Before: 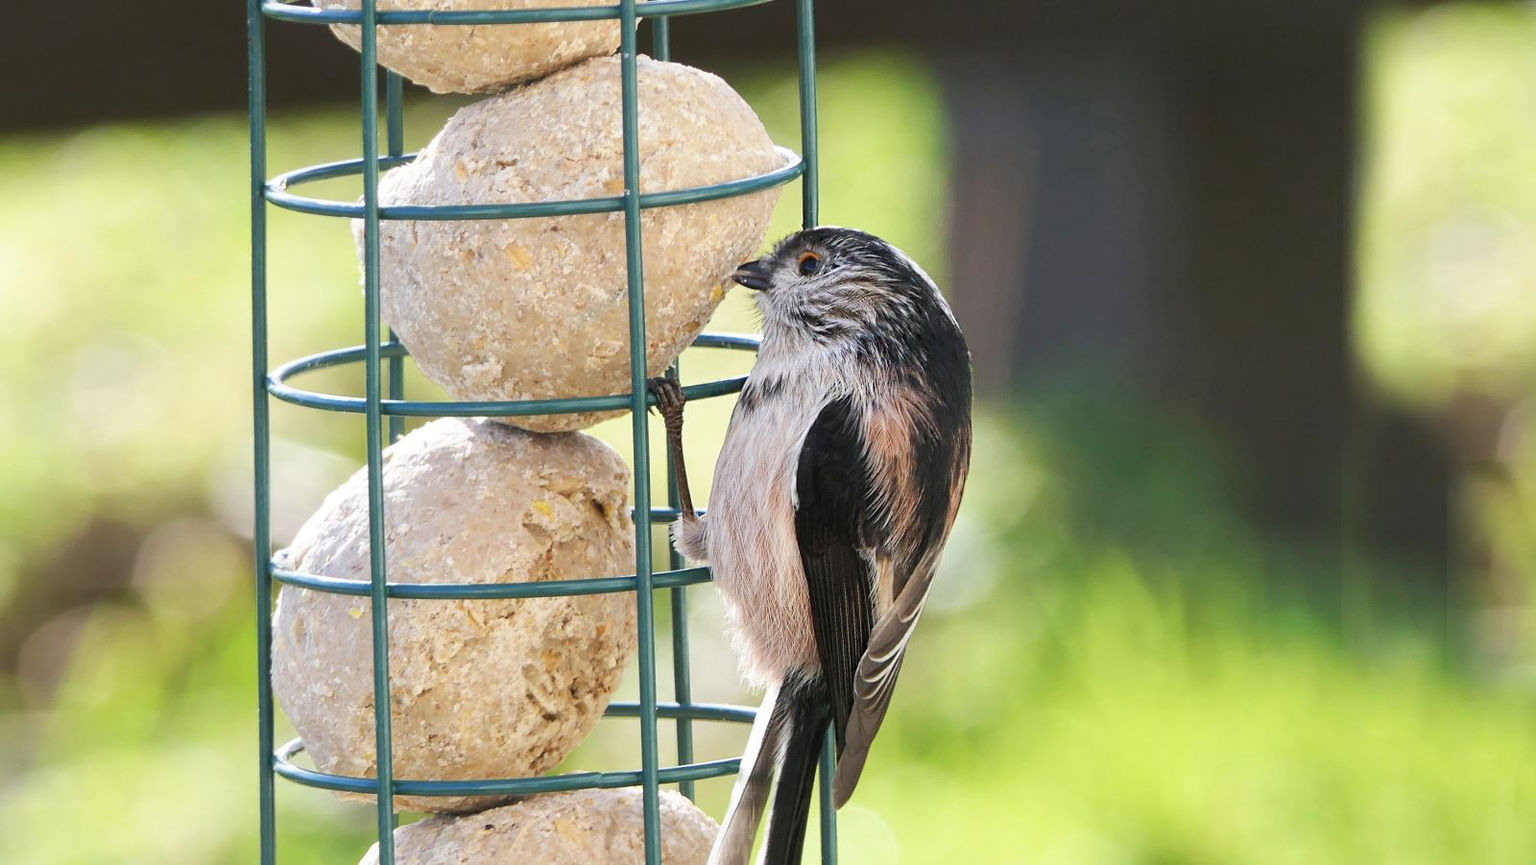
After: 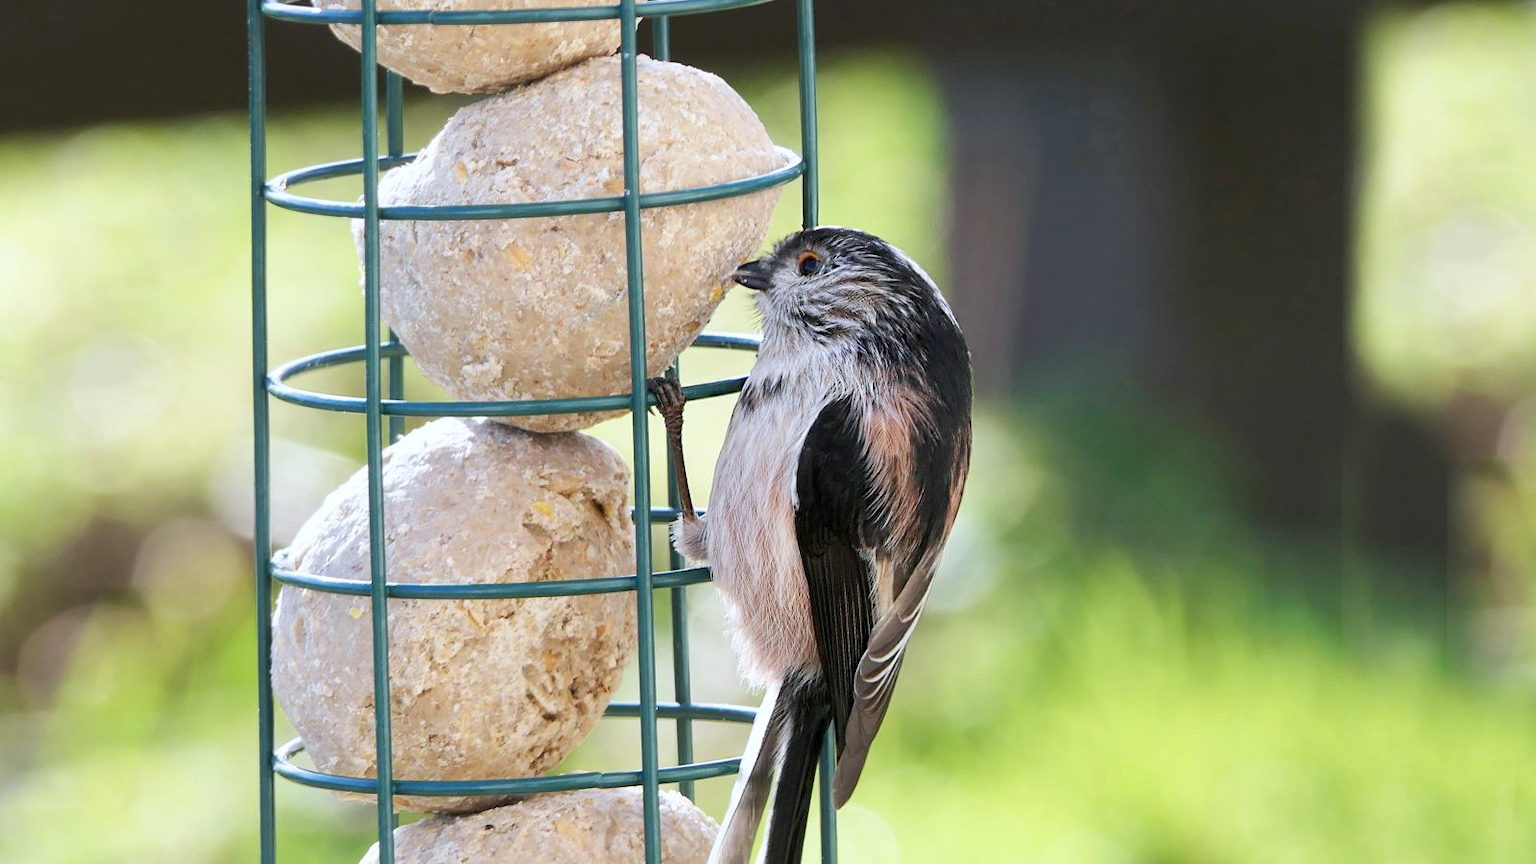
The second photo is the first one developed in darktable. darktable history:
color correction: highlights a* -0.716, highlights b* -8.16
exposure: black level correction 0.005, exposure 0.016 EV, compensate highlight preservation false
